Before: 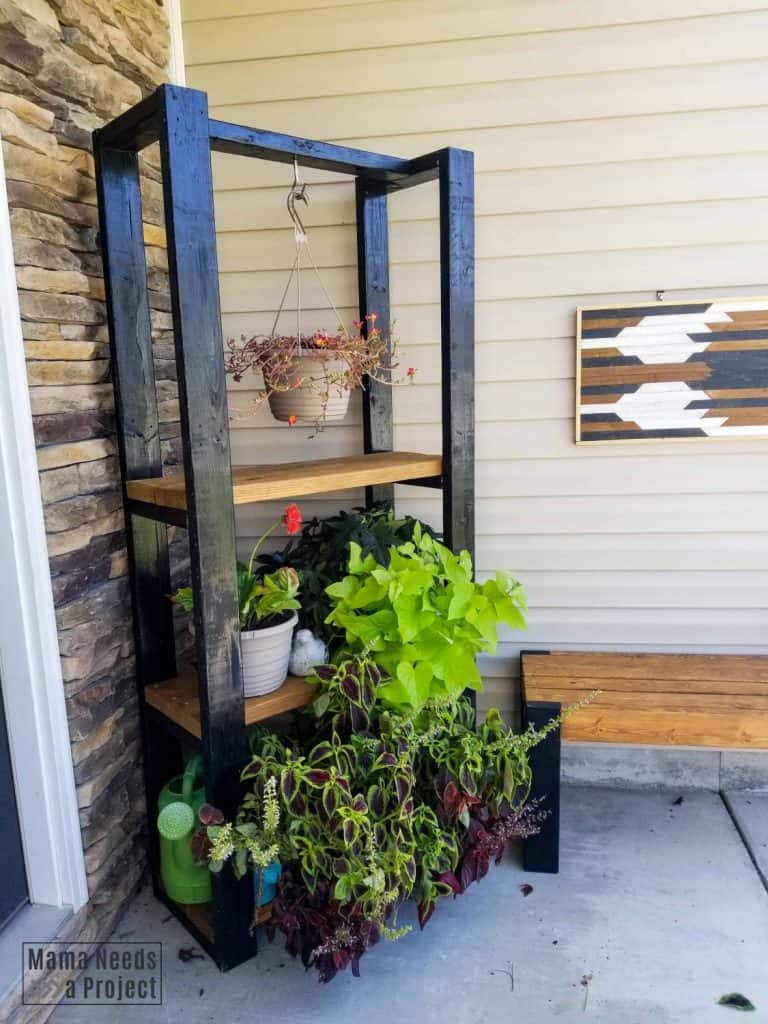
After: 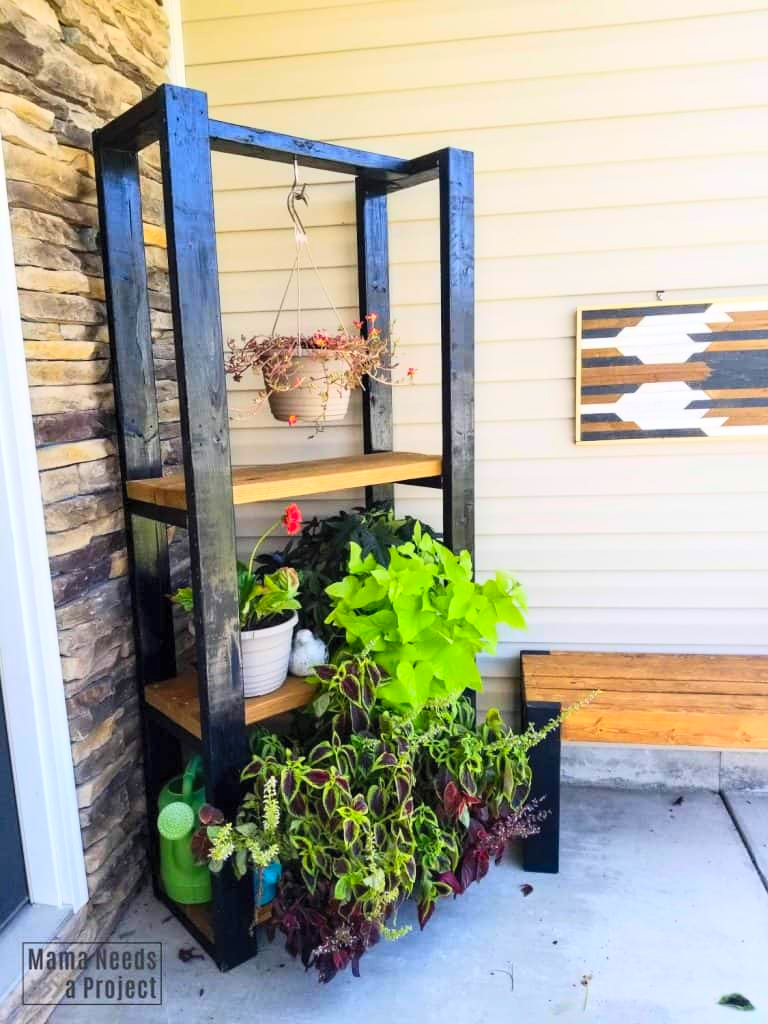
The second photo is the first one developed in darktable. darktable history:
contrast brightness saturation: contrast 0.244, brightness 0.255, saturation 0.379
